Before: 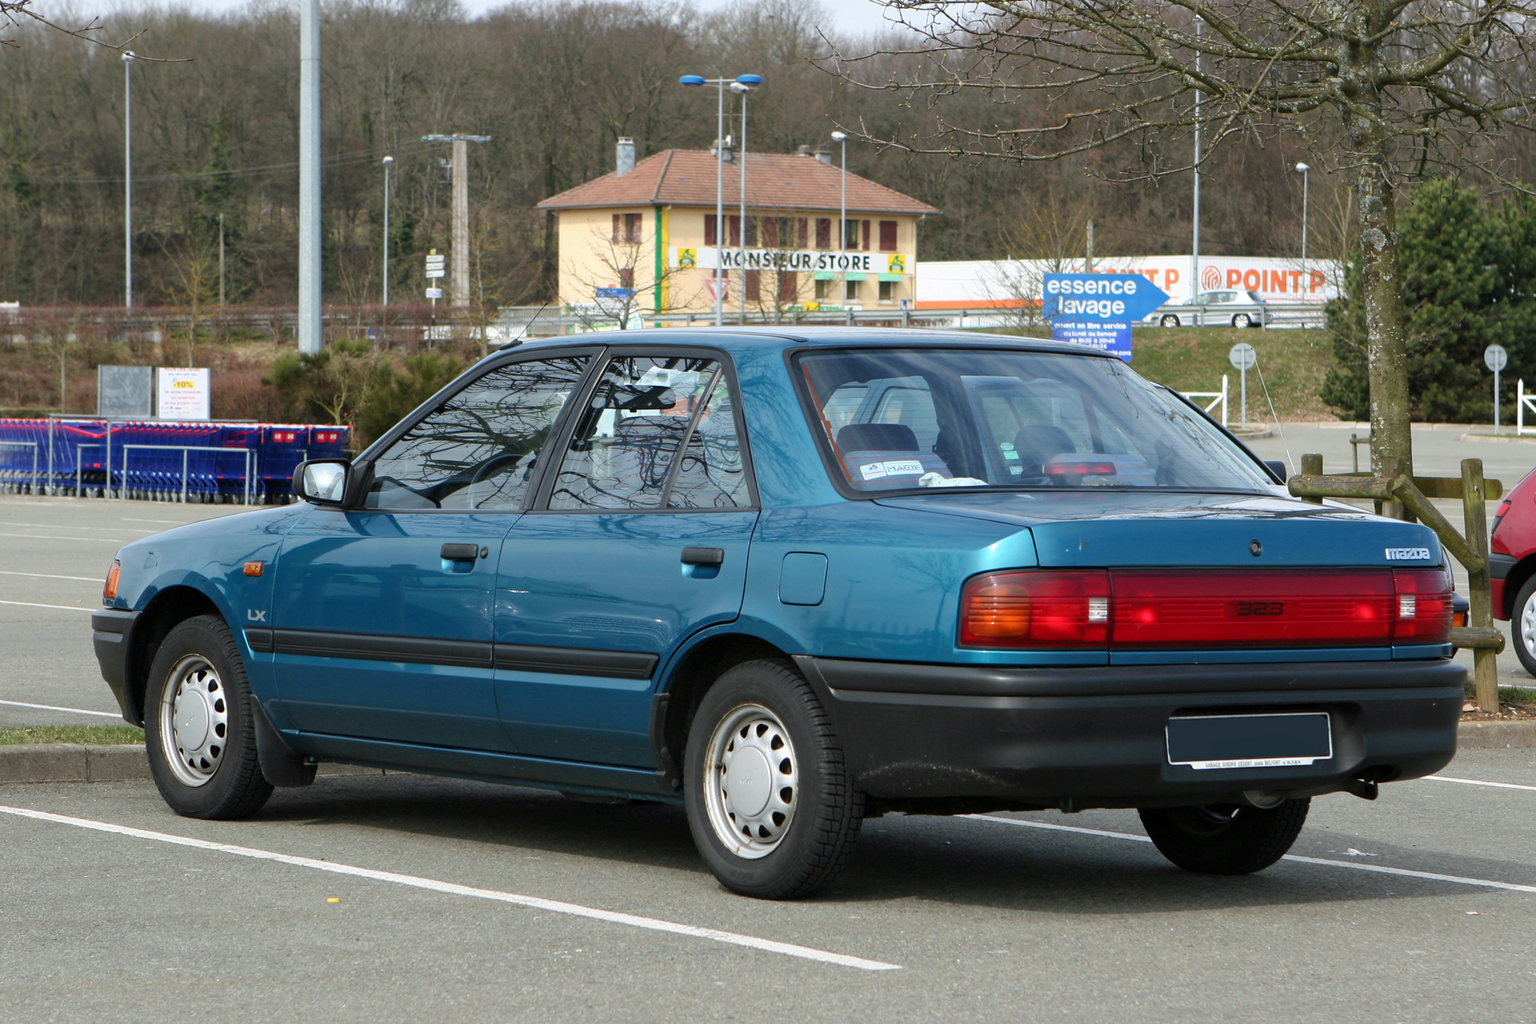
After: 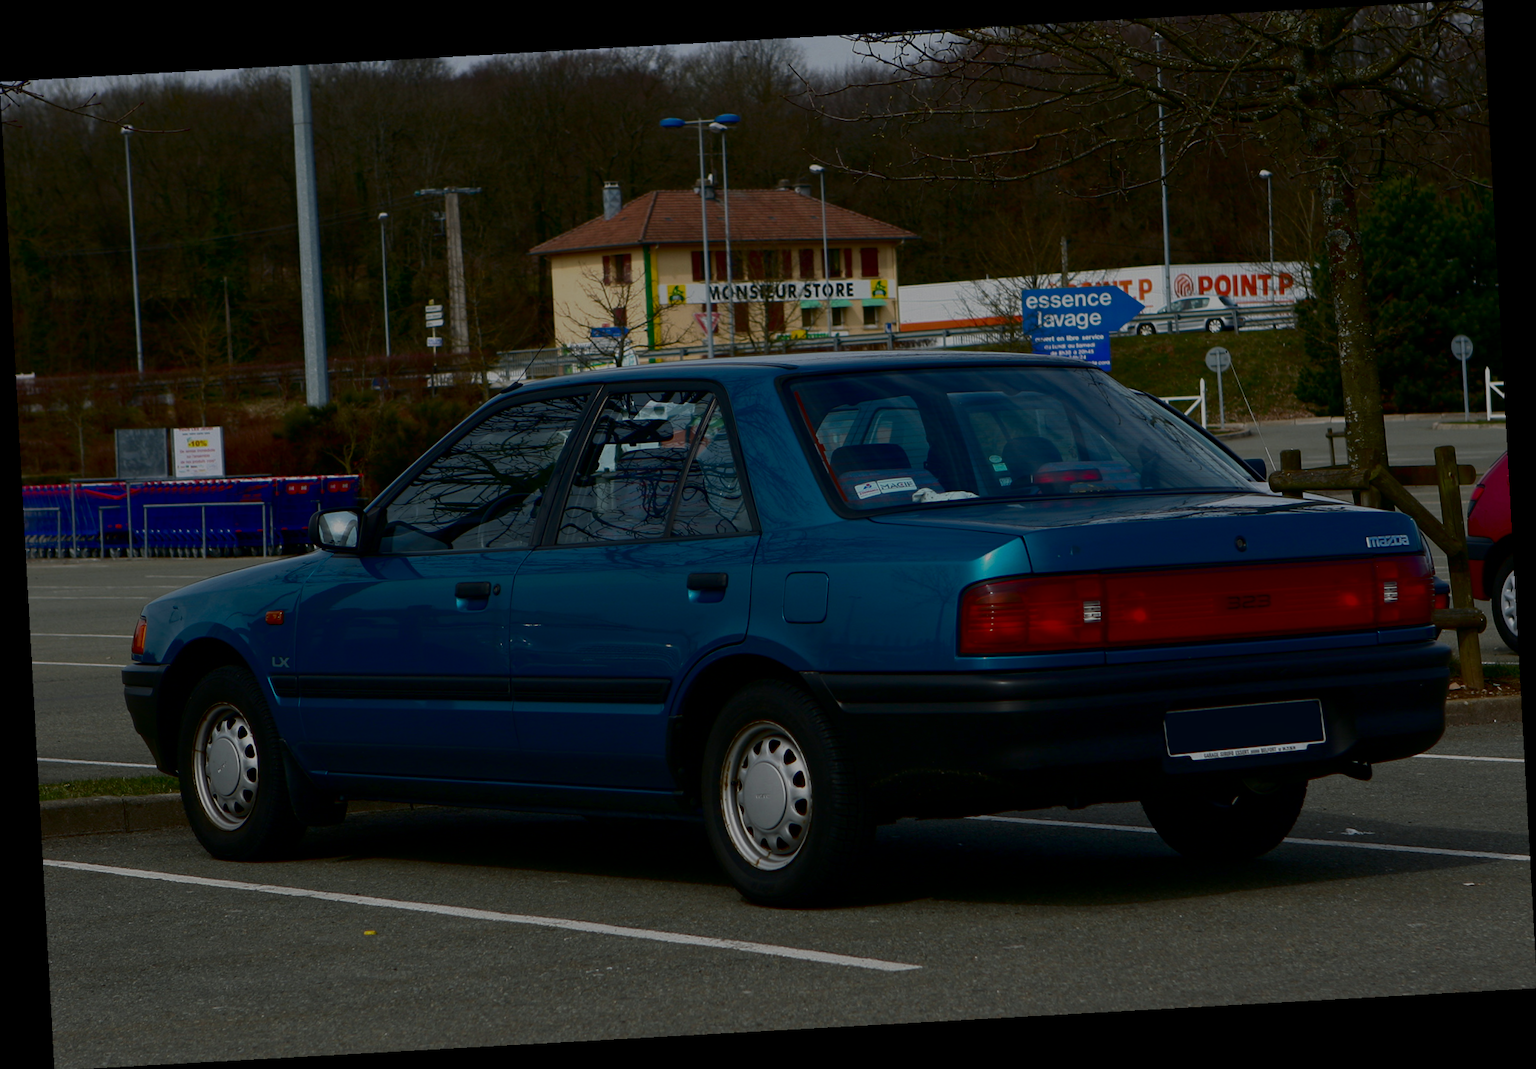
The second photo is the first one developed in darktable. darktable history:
exposure: black level correction 0, exposure -0.766 EV, compensate highlight preservation false
contrast brightness saturation: contrast 0.09, brightness -0.59, saturation 0.17
rotate and perspective: rotation -3.18°, automatic cropping off
